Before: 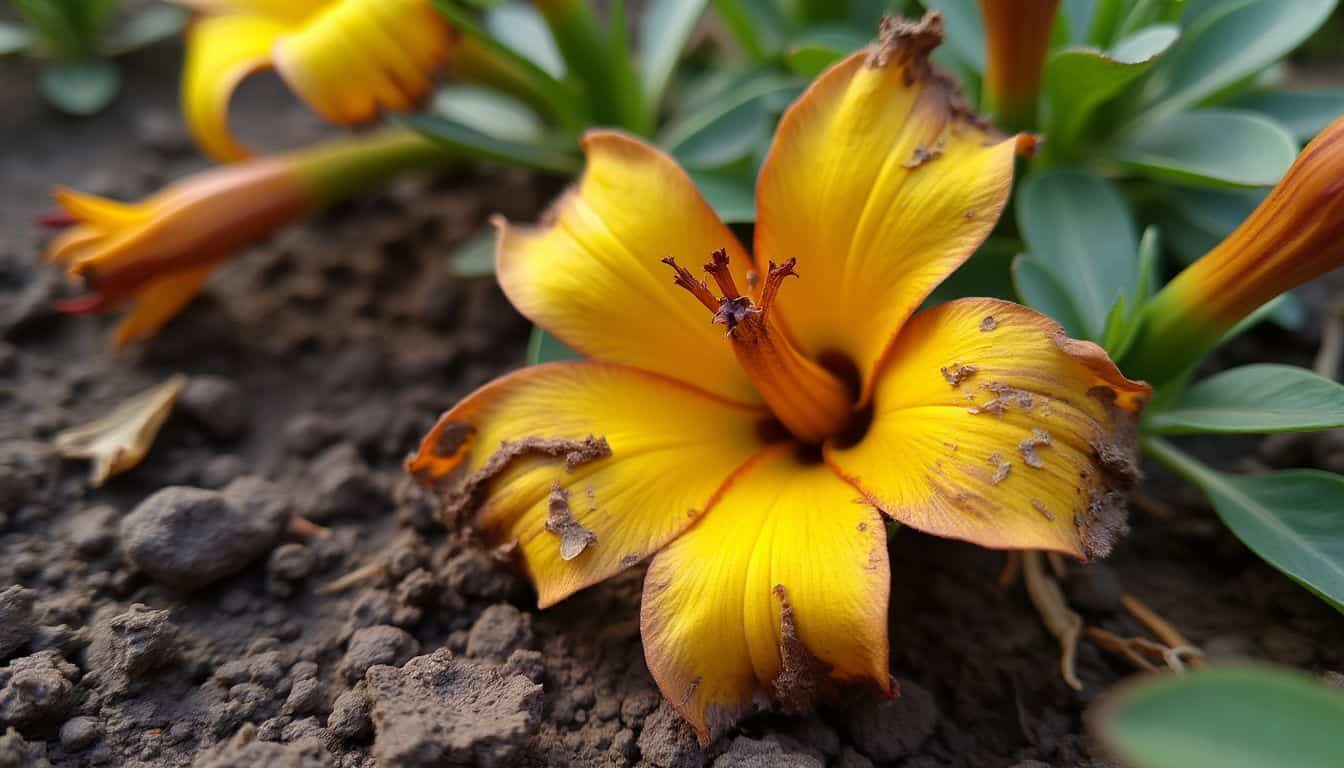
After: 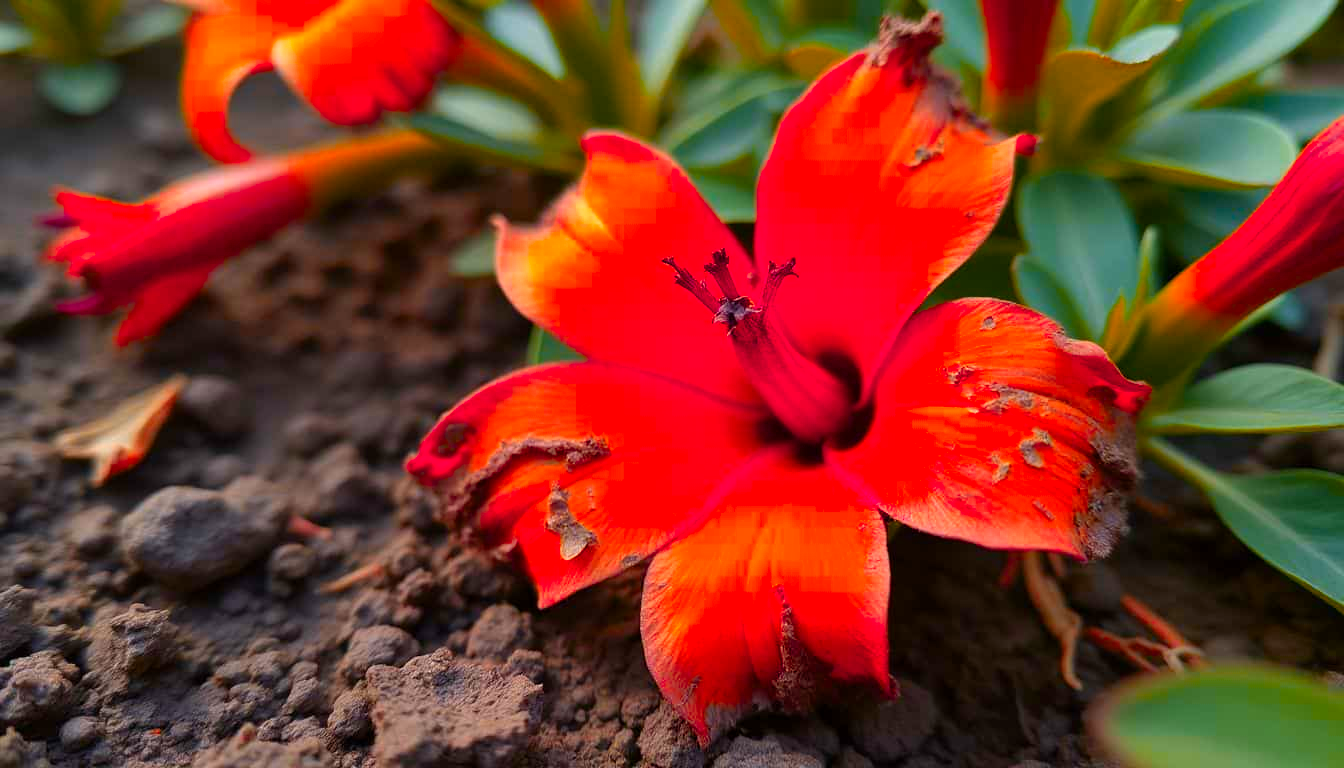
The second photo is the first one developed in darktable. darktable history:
color balance rgb: perceptual saturation grading › global saturation 20%, global vibrance 20%
color zones: curves: ch1 [(0.24, 0.634) (0.75, 0.5)]; ch2 [(0.253, 0.437) (0.745, 0.491)], mix 102.12%
